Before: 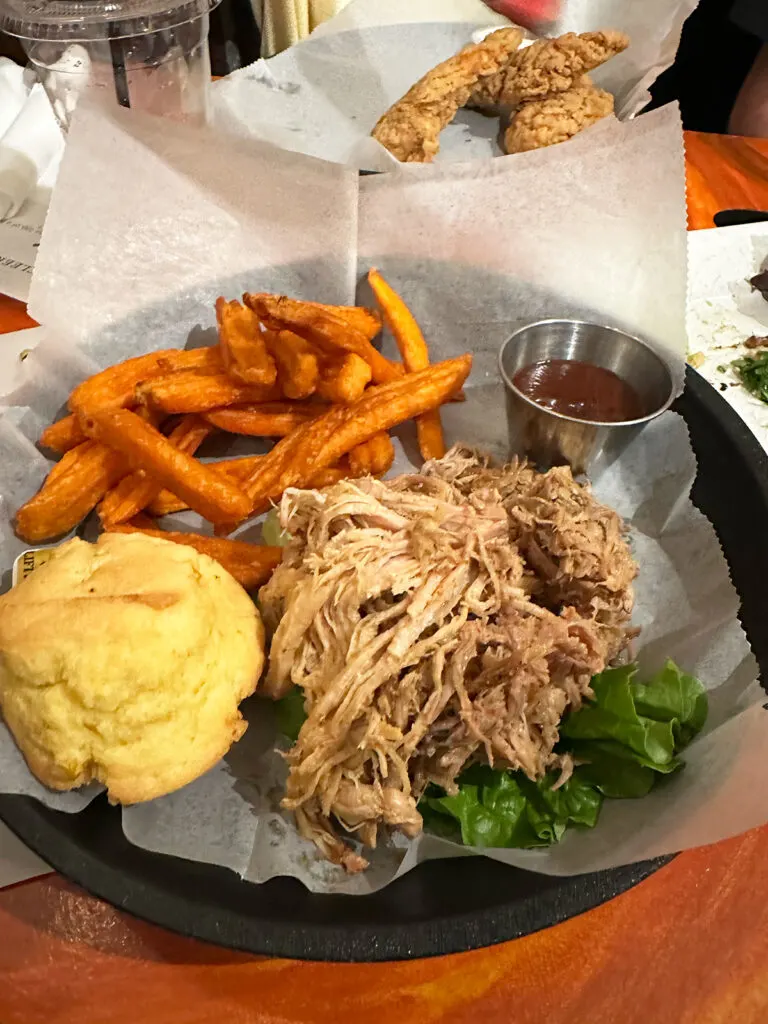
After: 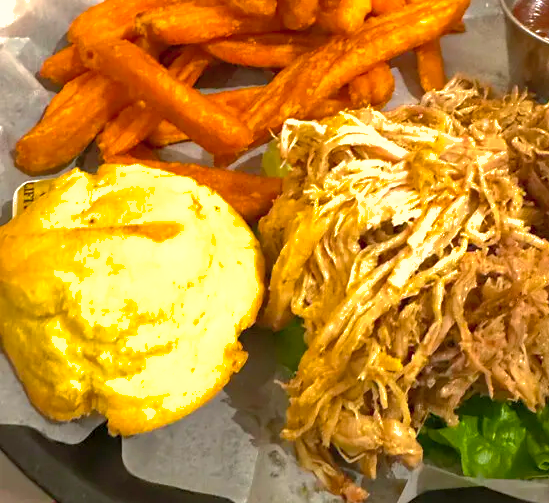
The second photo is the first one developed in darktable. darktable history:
shadows and highlights: on, module defaults
color balance rgb: linear chroma grading › global chroma 14.387%, perceptual saturation grading › global saturation 4.311%, perceptual brilliance grading › global brilliance 17.794%, global vibrance 20%
crop: top 36.041%, right 28.406%, bottom 14.764%
